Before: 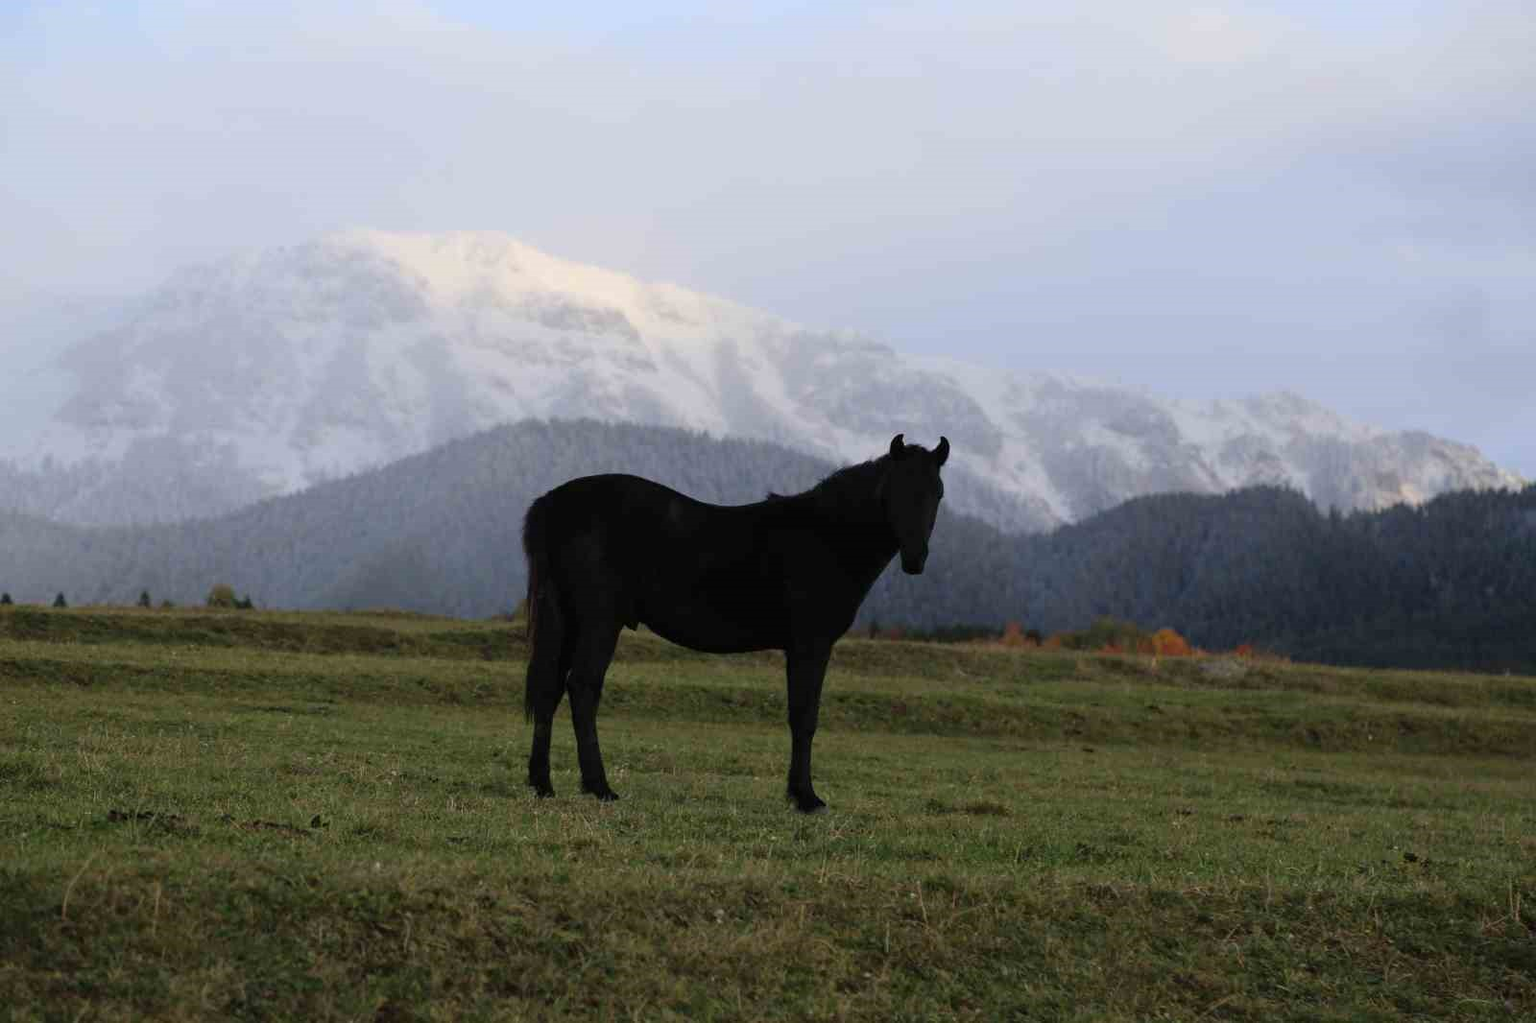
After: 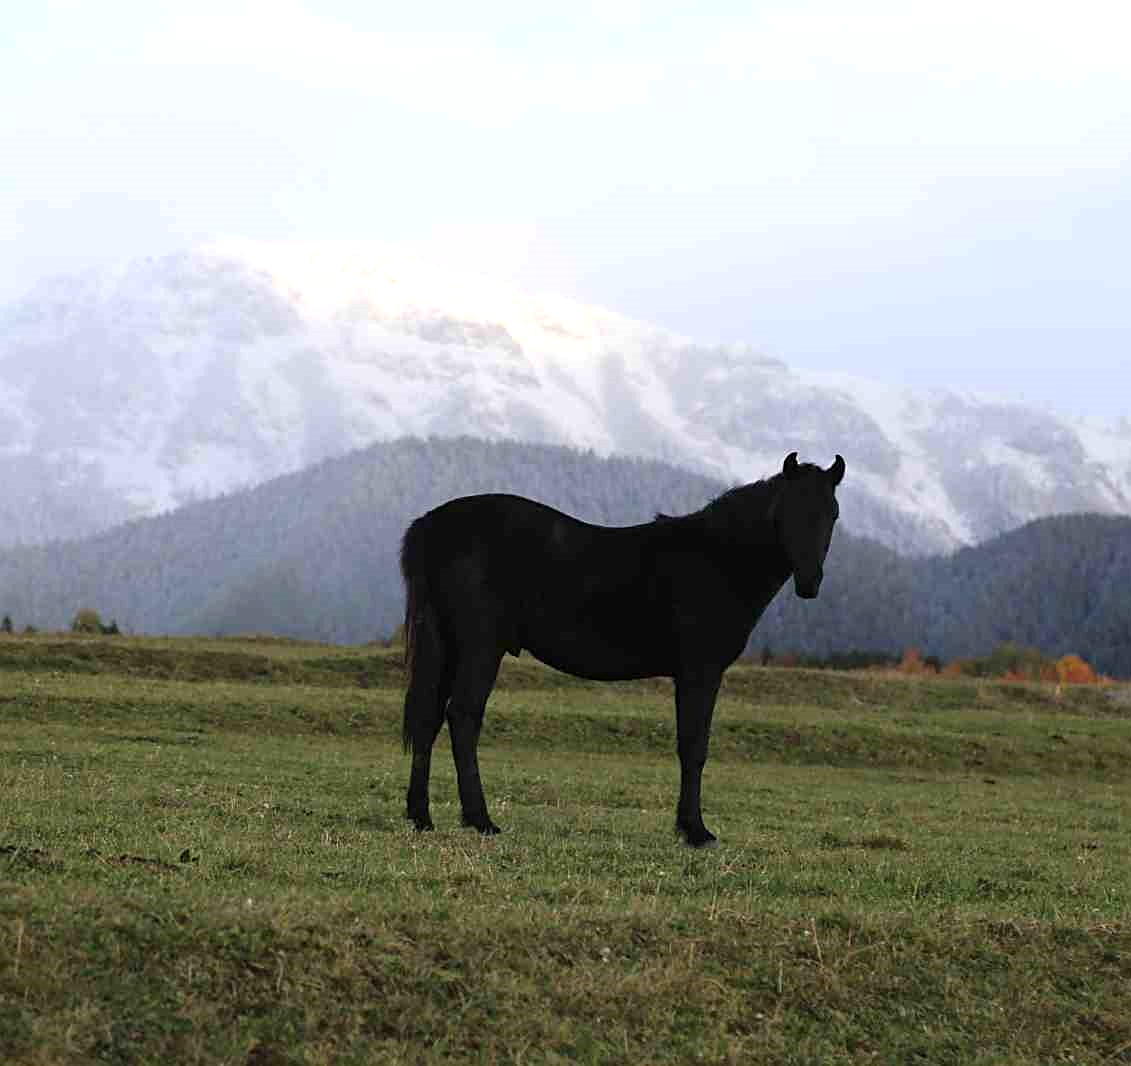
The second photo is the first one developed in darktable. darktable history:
sharpen: on, module defaults
crop and rotate: left 9.054%, right 20.239%
exposure: exposure 0.611 EV, compensate exposure bias true, compensate highlight preservation false
